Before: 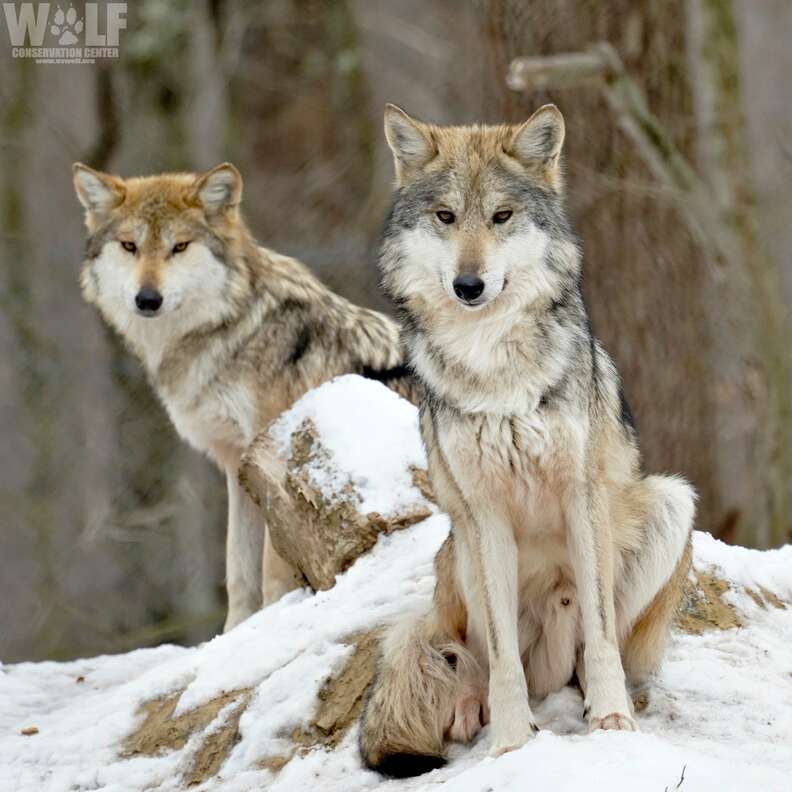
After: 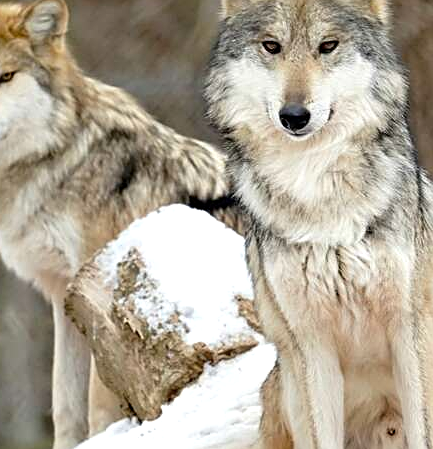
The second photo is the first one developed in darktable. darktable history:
exposure: exposure 0.296 EV, compensate highlight preservation false
crop and rotate: left 22.088%, top 21.529%, right 23.13%, bottom 21.705%
sharpen: on, module defaults
contrast equalizer: octaves 7, y [[0.5, 0.5, 0.472, 0.5, 0.5, 0.5], [0.5 ×6], [0.5 ×6], [0 ×6], [0 ×6]], mix 0.305
